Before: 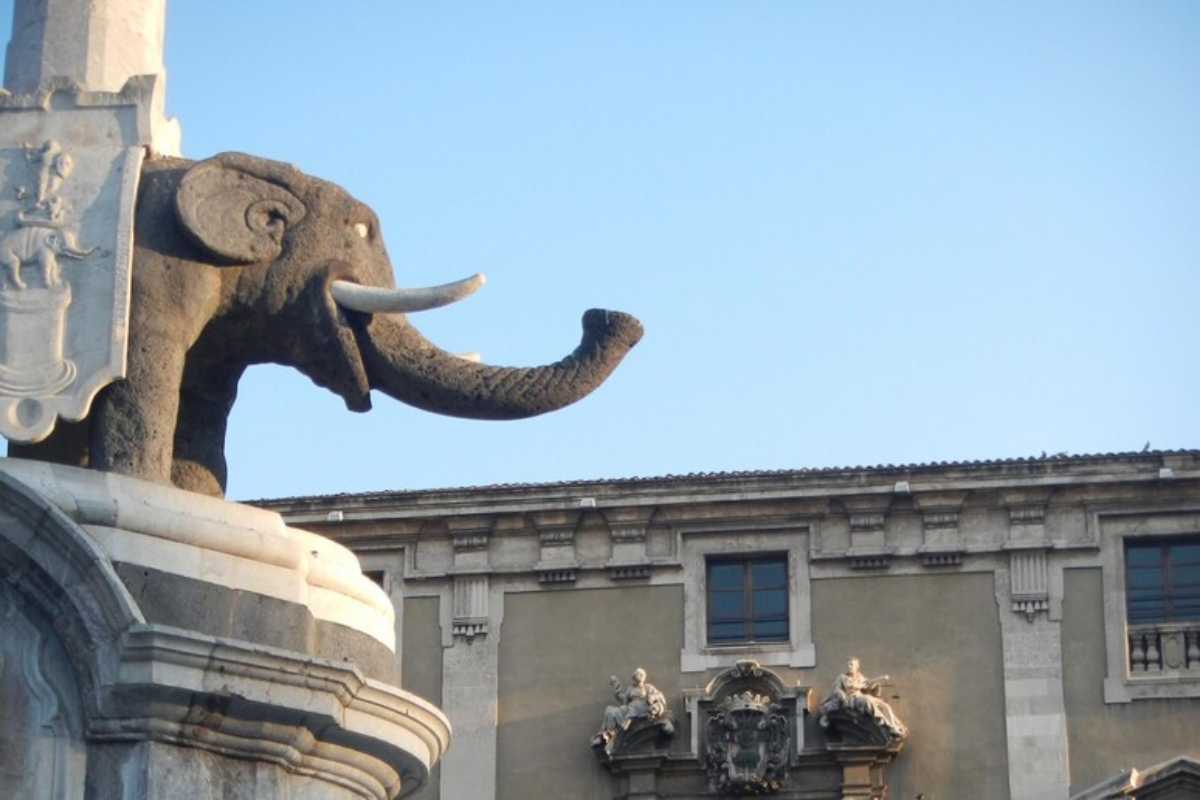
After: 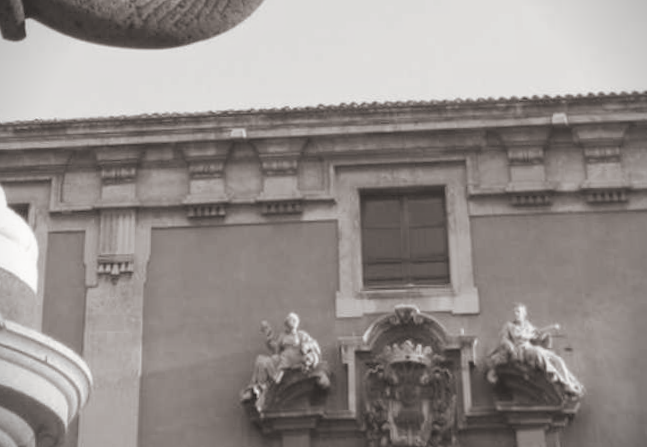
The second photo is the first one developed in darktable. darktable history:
rotate and perspective: rotation 0.128°, lens shift (vertical) -0.181, lens shift (horizontal) -0.044, shear 0.001, automatic cropping off
split-toning: shadows › hue 26°, shadows › saturation 0.09, highlights › hue 40°, highlights › saturation 0.18, balance -63, compress 0%
vignetting: fall-off start 92.6%, brightness -0.52, saturation -0.51, center (-0.012, 0)
monochrome: a 32, b 64, size 2.3
color correction: highlights a* -8, highlights b* 3.1
white balance: red 1.009, blue 0.985
crop: left 29.672%, top 41.786%, right 20.851%, bottom 3.487%
tone curve: curves: ch0 [(0, 0.137) (1, 1)], color space Lab, linked channels, preserve colors none
